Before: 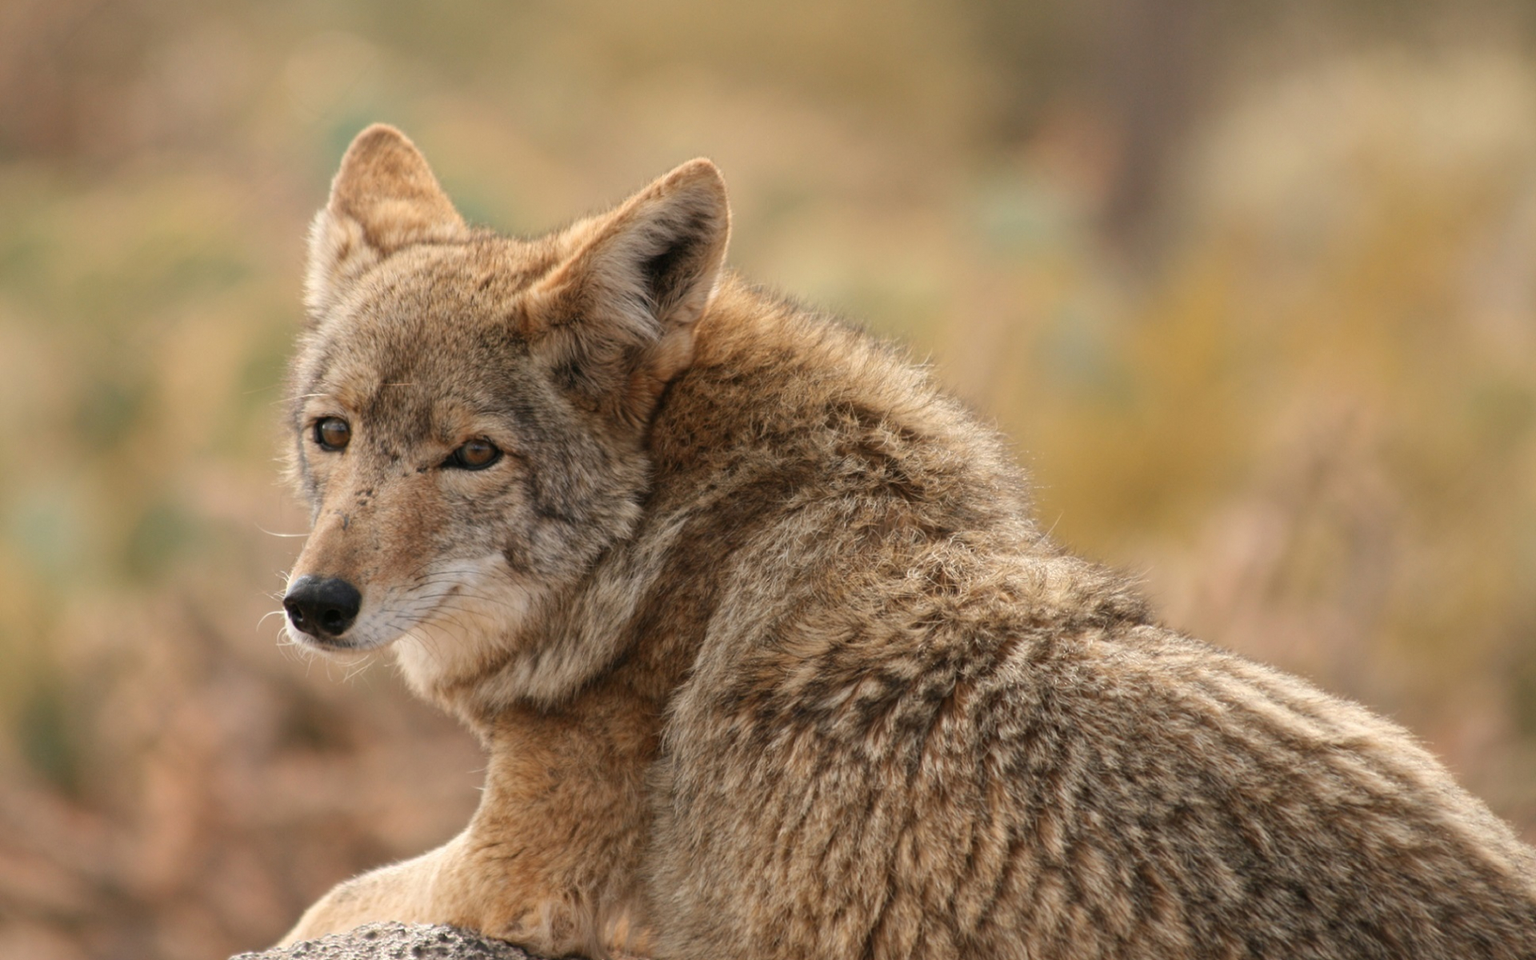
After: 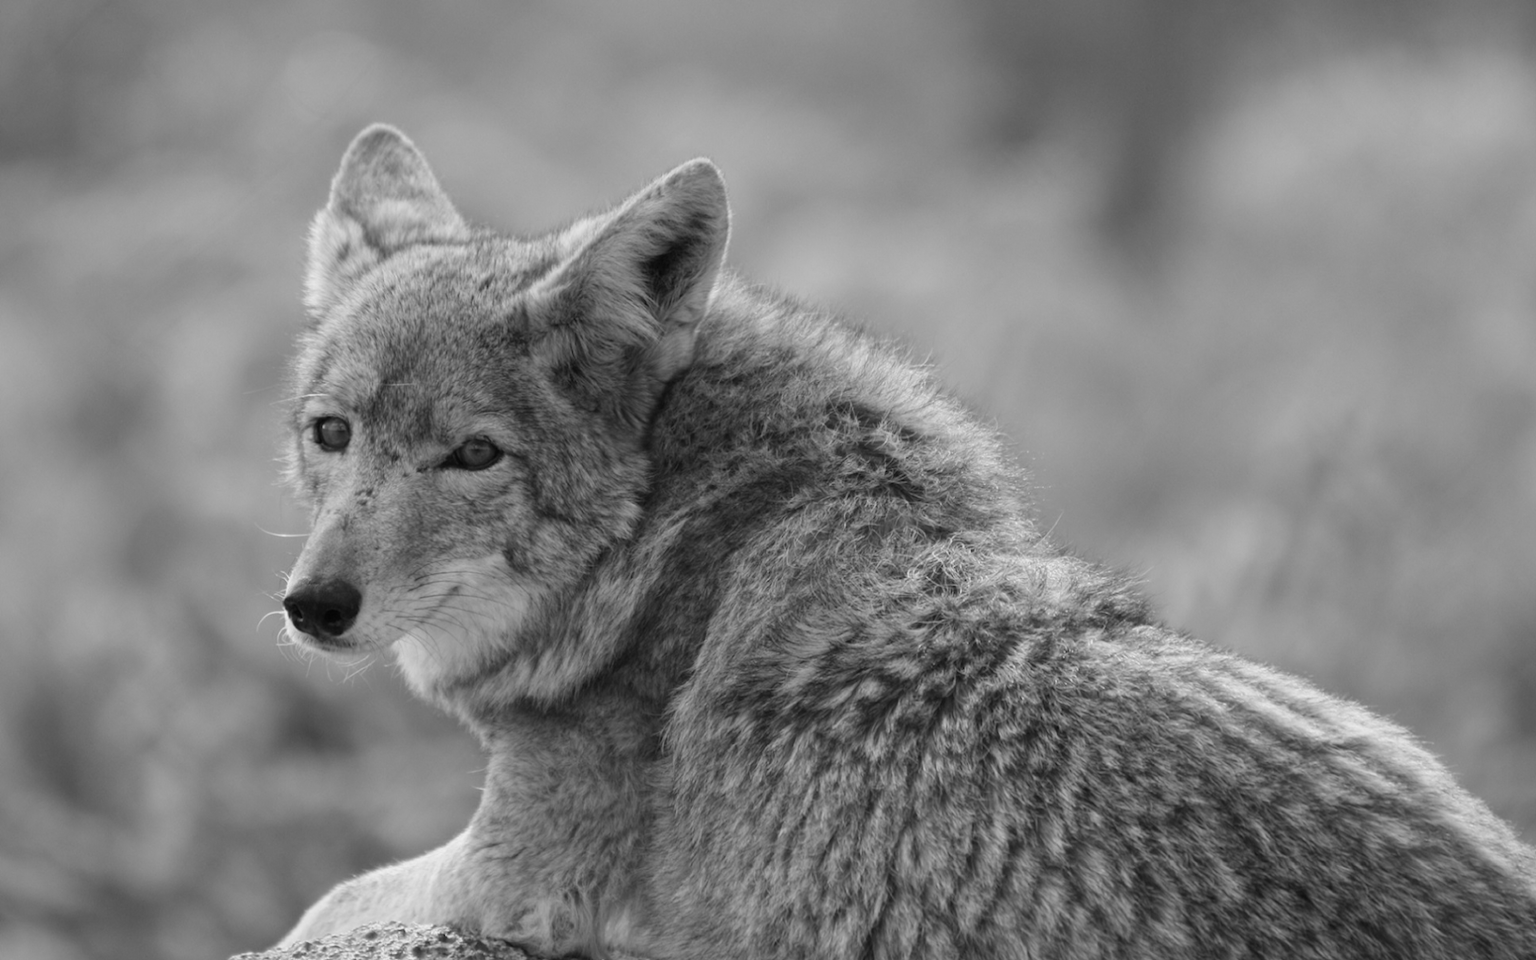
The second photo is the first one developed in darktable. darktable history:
white balance: red 0.983, blue 1.036
exposure: compensate highlight preservation false
monochrome: a 26.22, b 42.67, size 0.8
